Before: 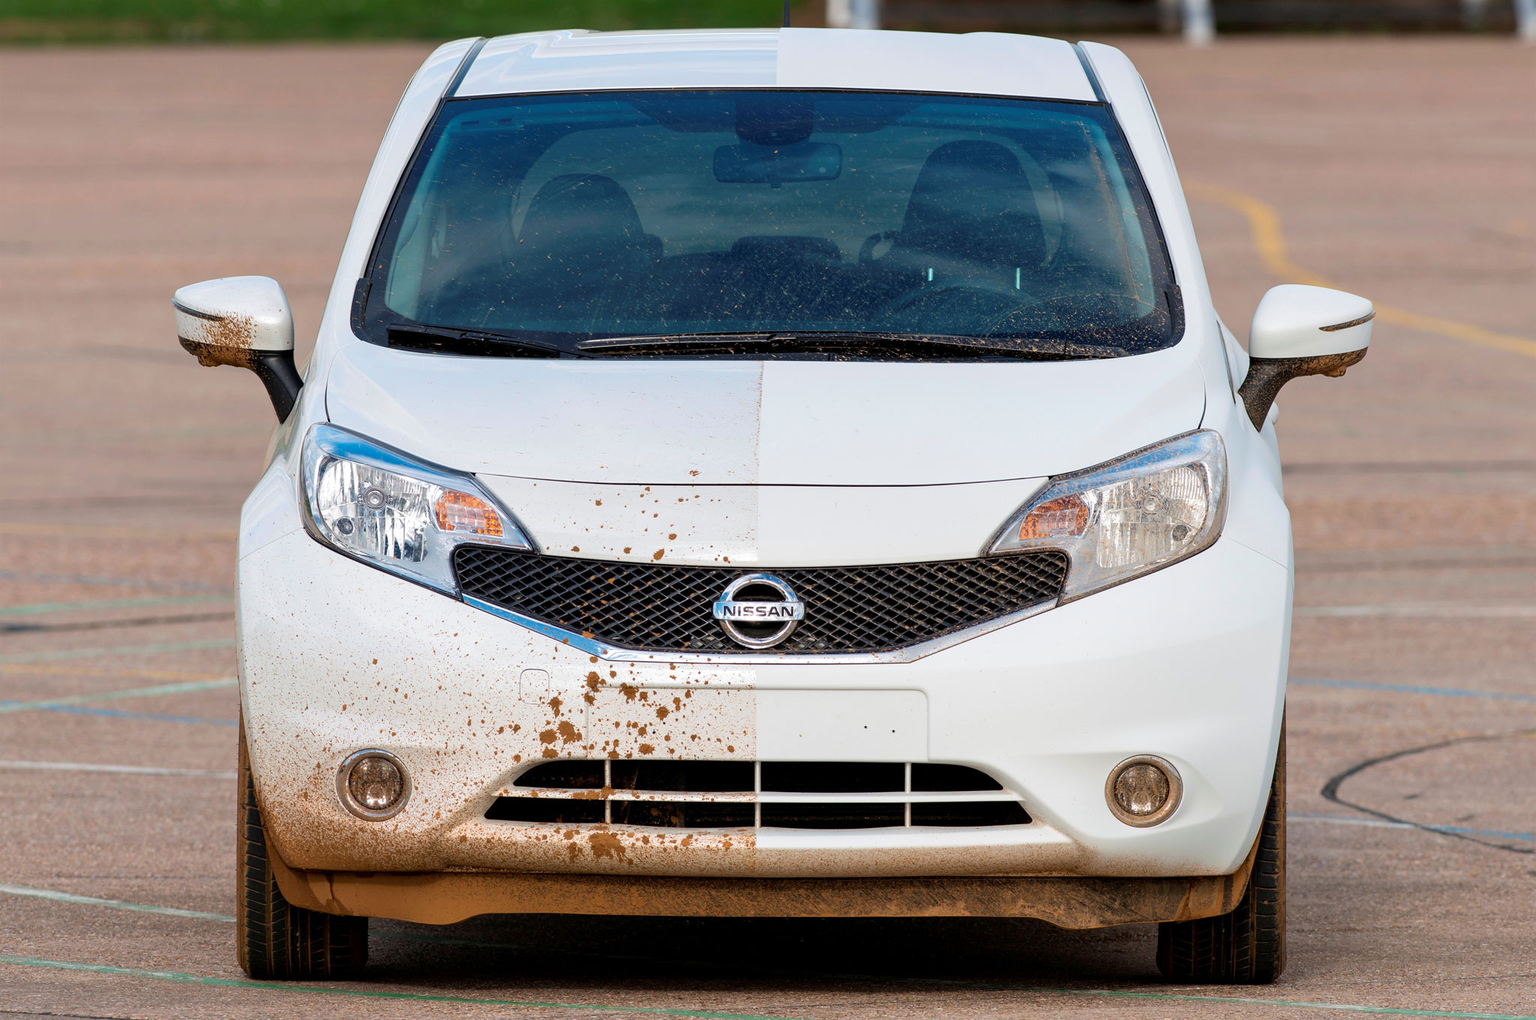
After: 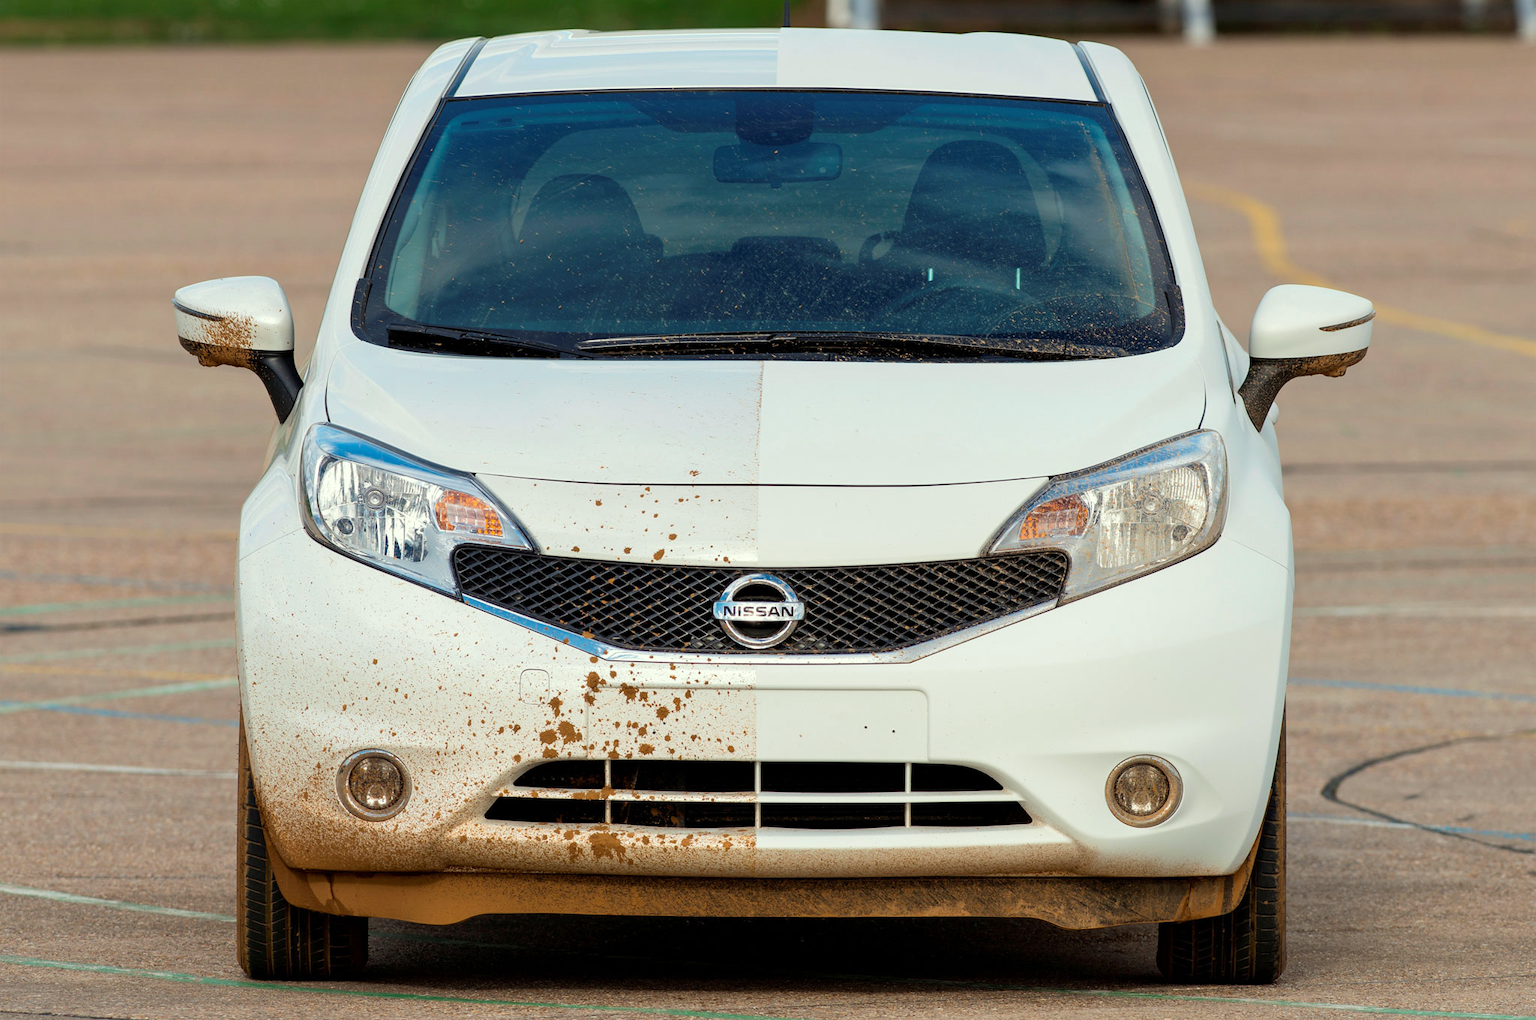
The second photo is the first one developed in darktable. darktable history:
color correction: highlights a* -4.36, highlights b* 7.07
